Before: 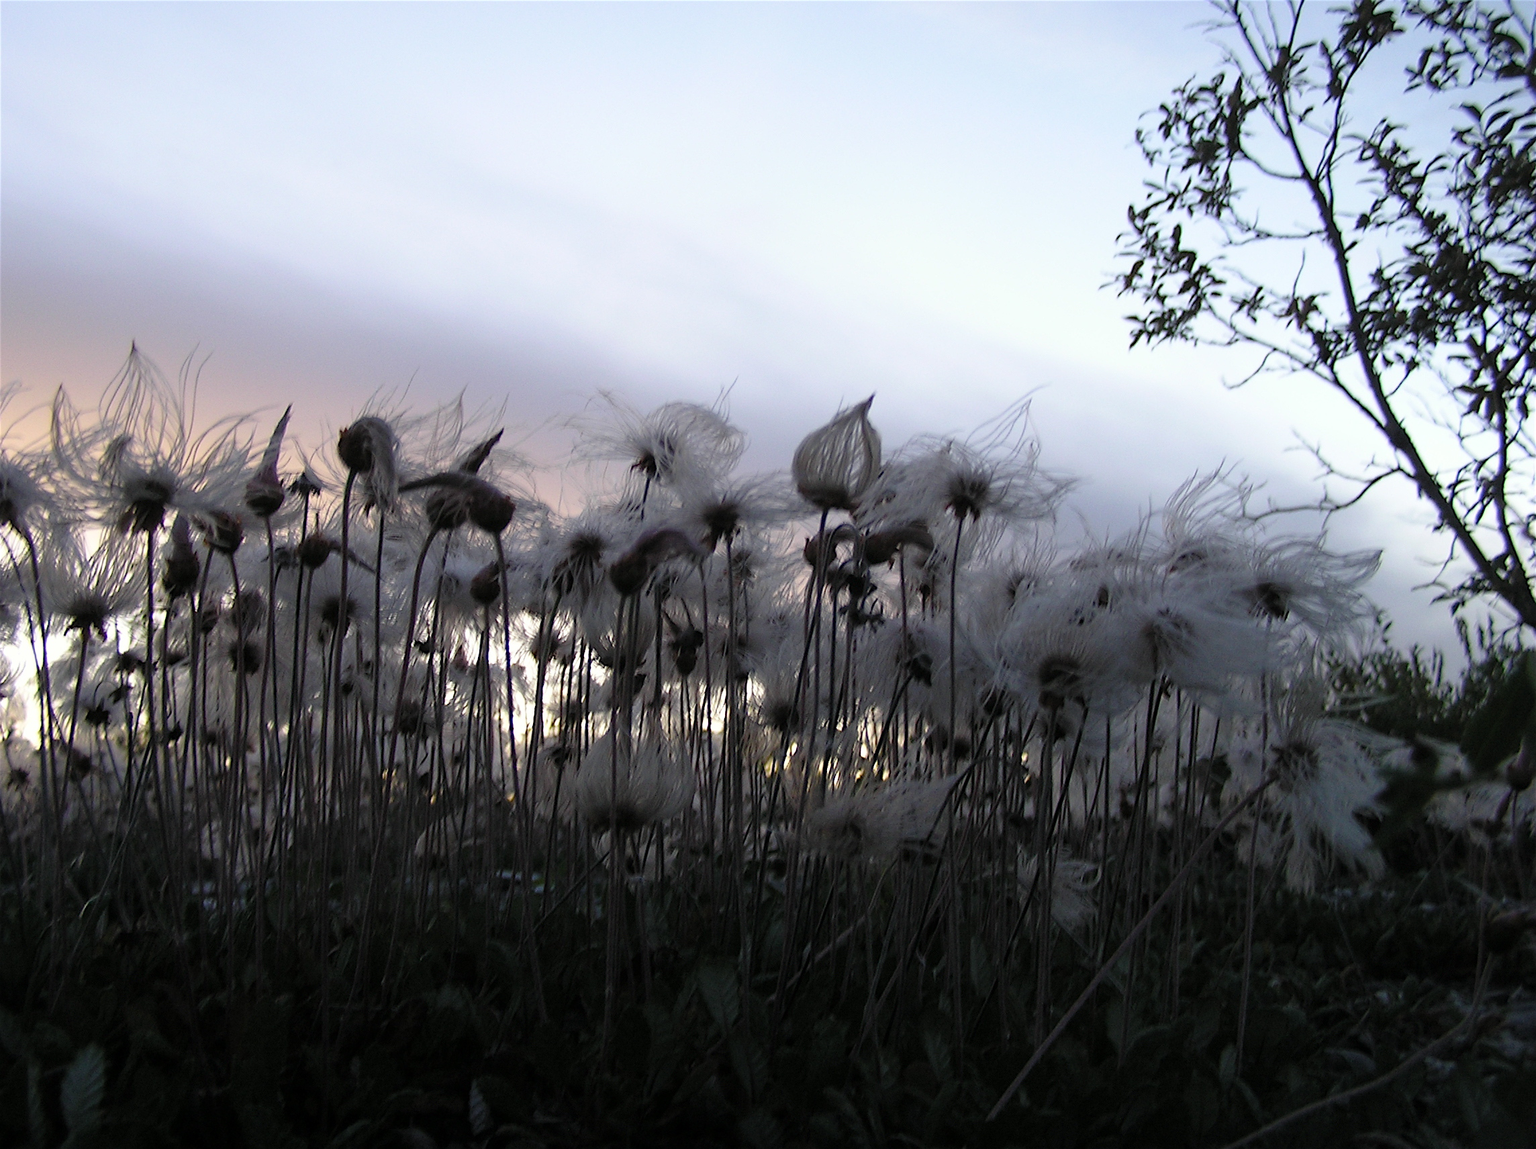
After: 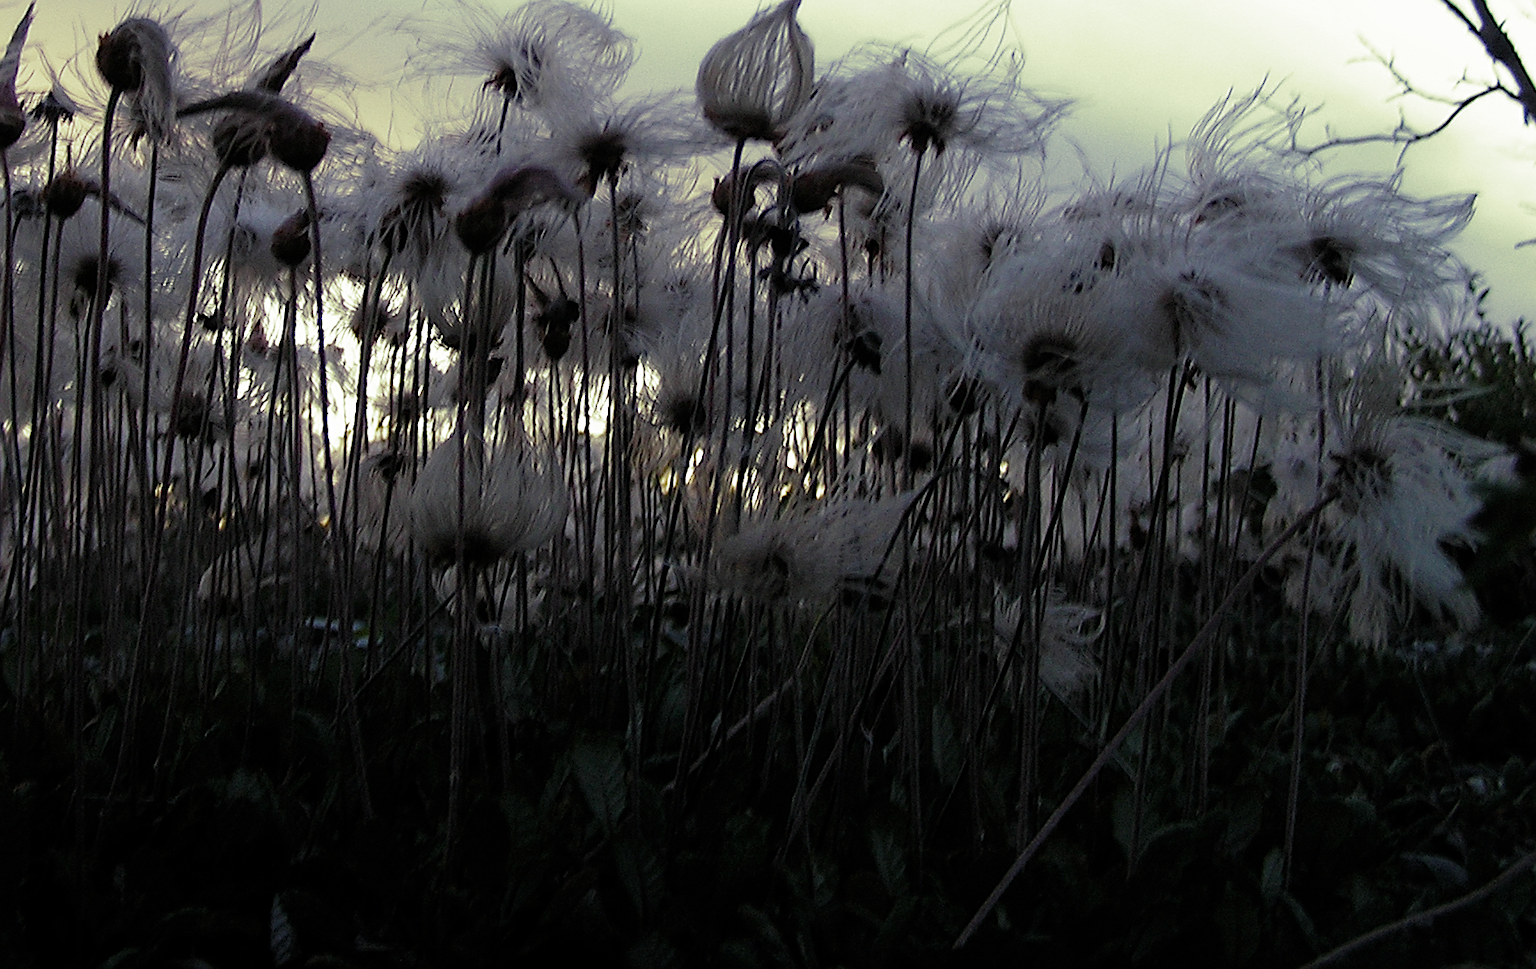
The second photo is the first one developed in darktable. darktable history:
crop and rotate: left 17.299%, top 35.115%, right 7.015%, bottom 1.024%
sharpen: on, module defaults
split-toning: shadows › hue 290.82°, shadows › saturation 0.34, highlights › saturation 0.38, balance 0, compress 50%
